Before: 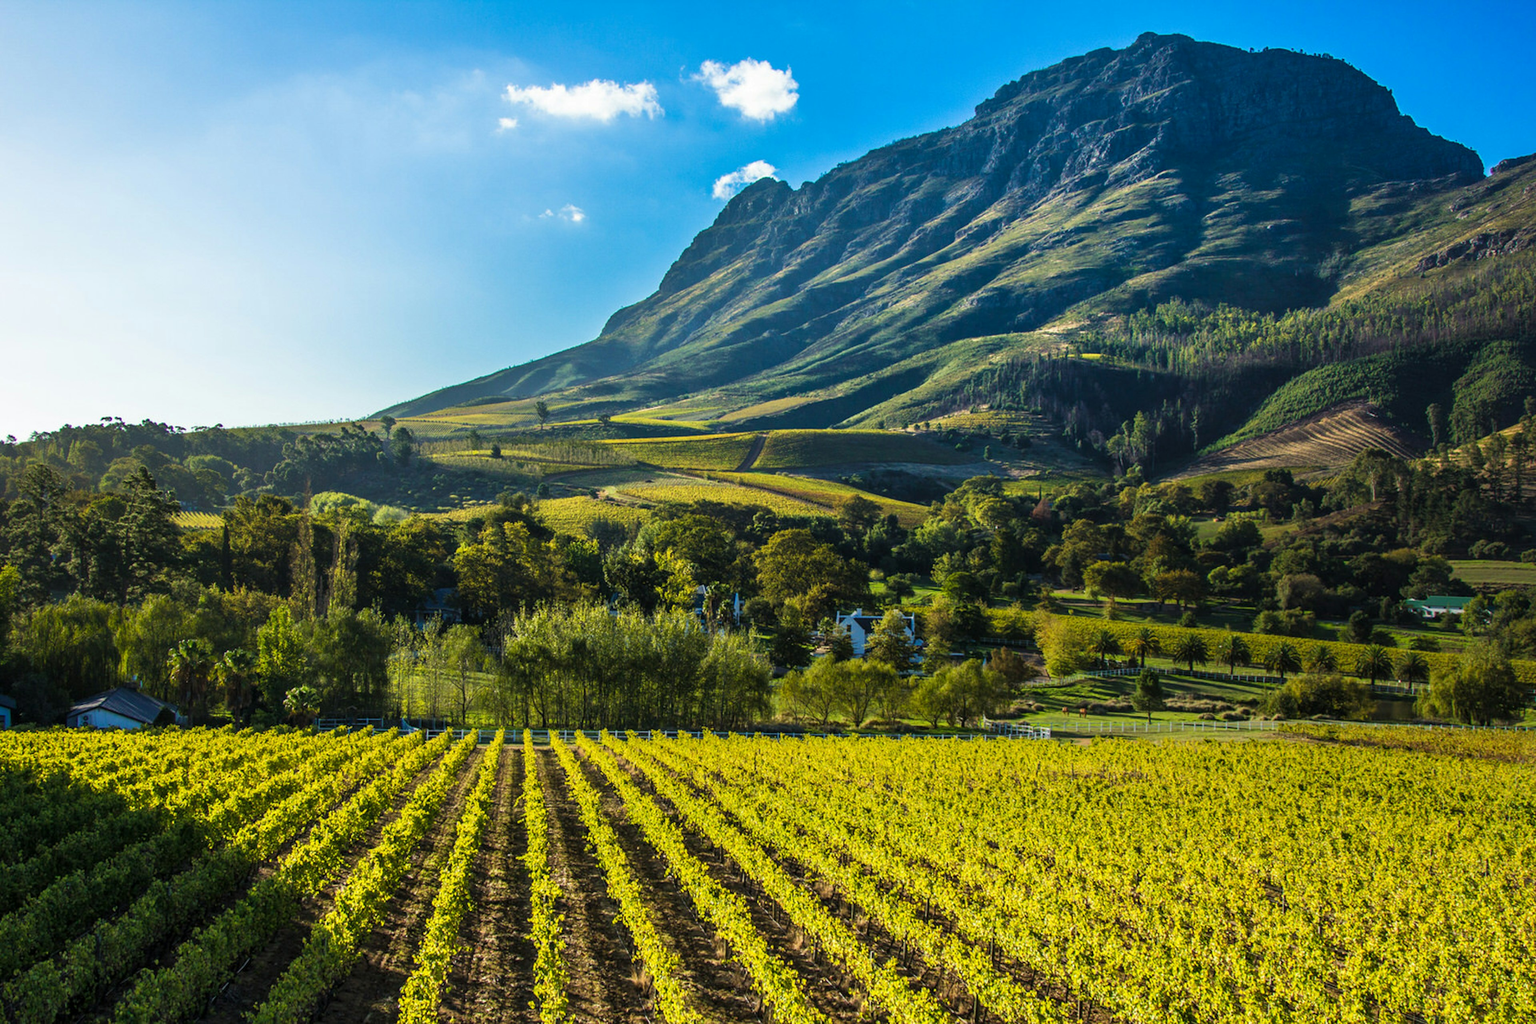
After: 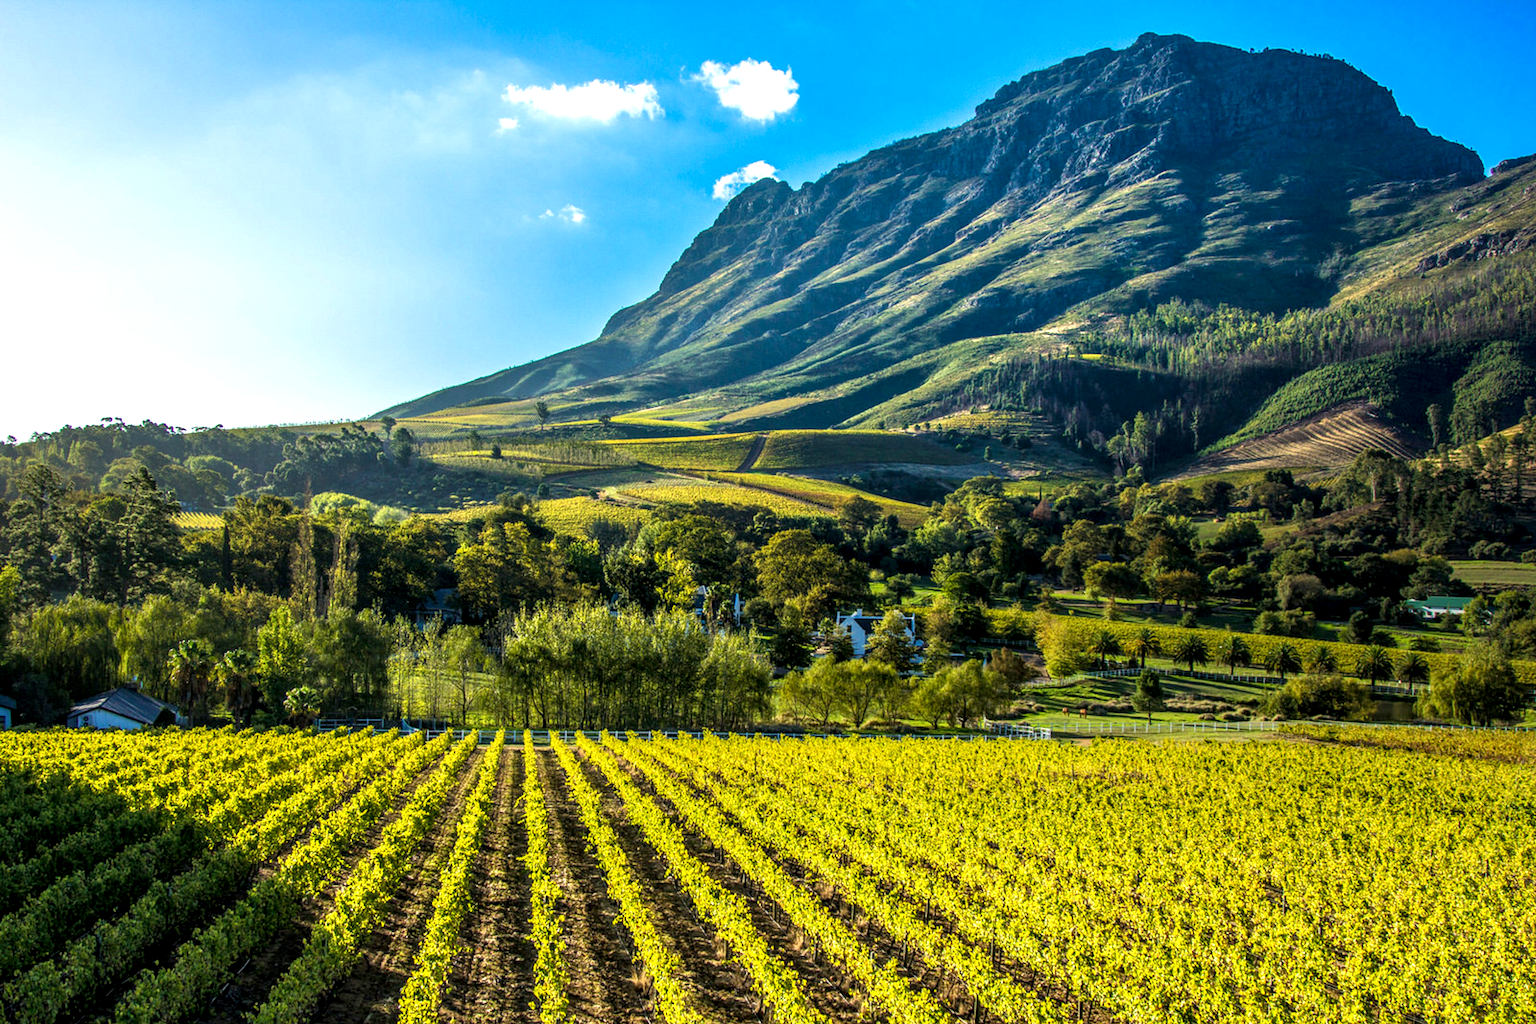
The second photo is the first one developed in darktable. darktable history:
local contrast: on, module defaults
exposure: black level correction 0.005, exposure 0.41 EV, compensate highlight preservation false
